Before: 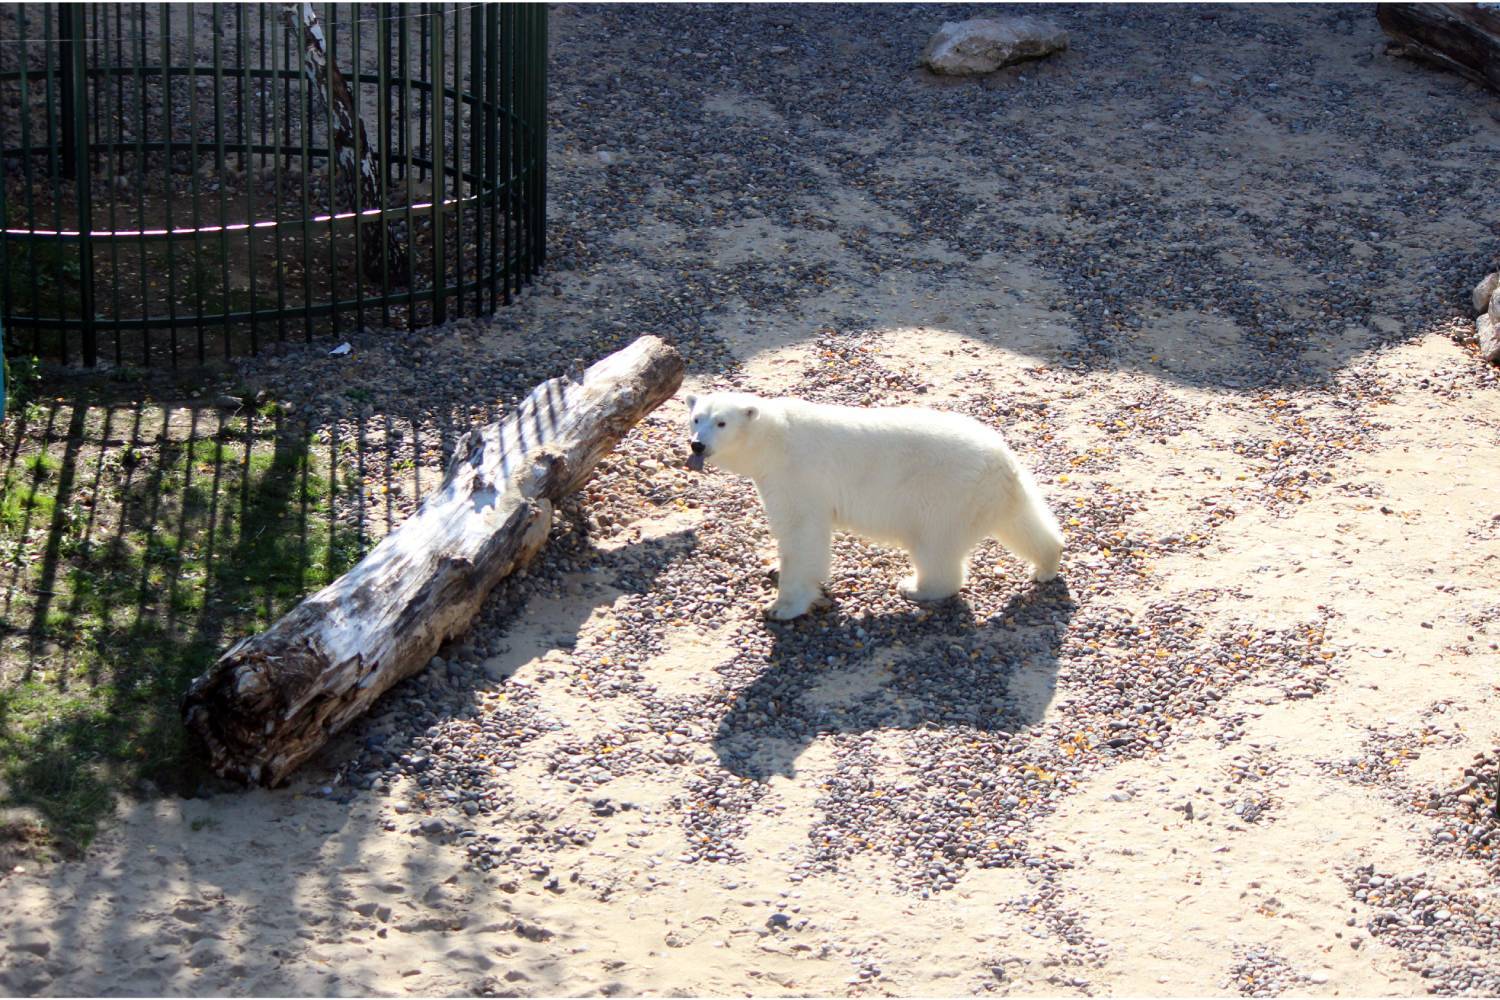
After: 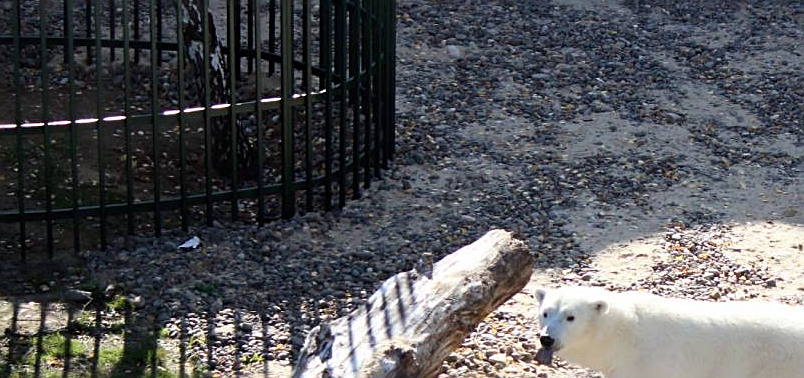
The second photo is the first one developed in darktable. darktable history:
color balance rgb: perceptual saturation grading › global saturation 30%, global vibrance 20%
sharpen: on, module defaults
crop: left 10.121%, top 10.631%, right 36.218%, bottom 51.526%
contrast brightness saturation: contrast 0.1, saturation -0.36
